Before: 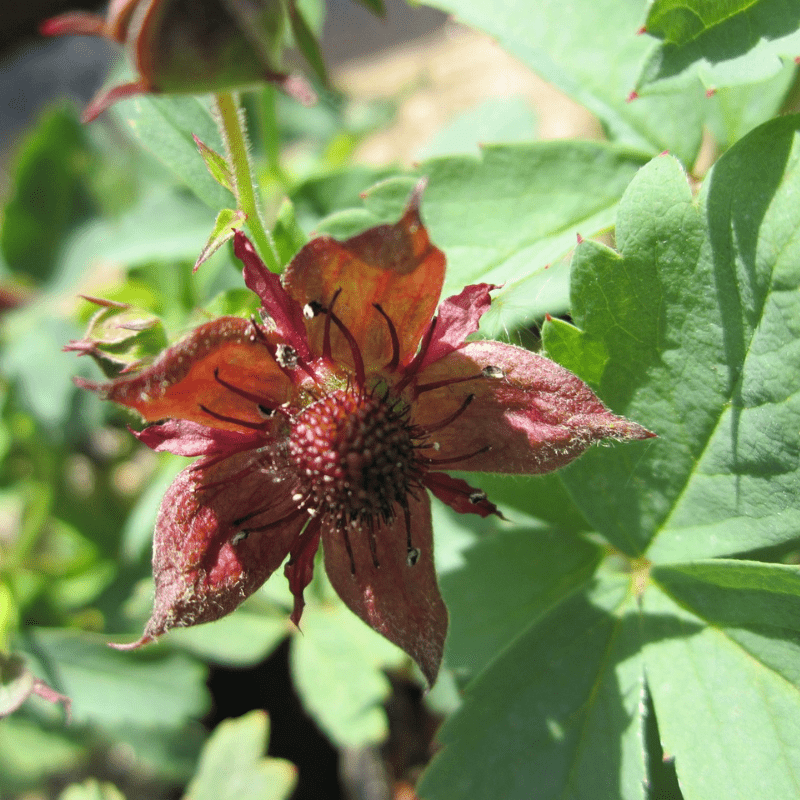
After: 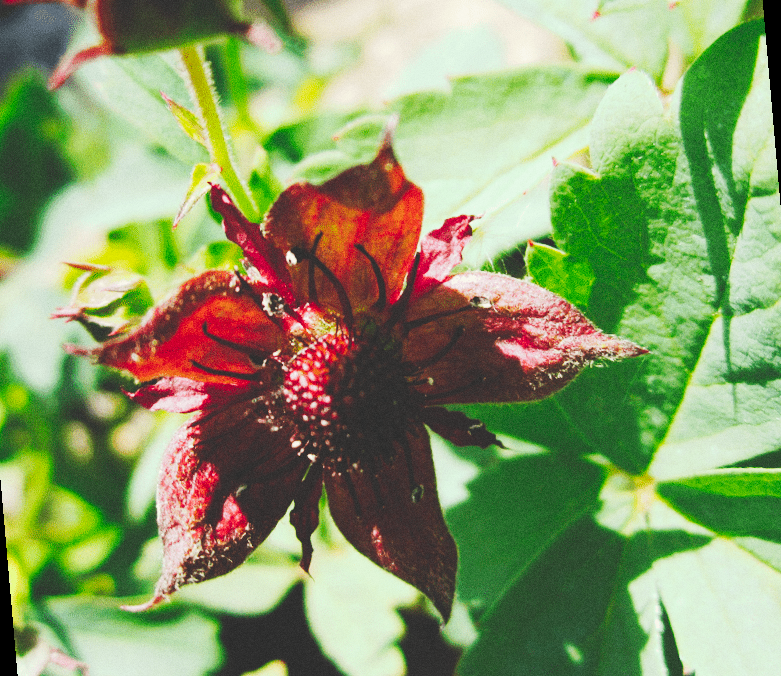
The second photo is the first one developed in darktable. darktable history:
white balance: red 0.986, blue 1.01
rotate and perspective: rotation -5°, crop left 0.05, crop right 0.952, crop top 0.11, crop bottom 0.89
tone curve: curves: ch0 [(0, 0) (0.003, 0.184) (0.011, 0.184) (0.025, 0.189) (0.044, 0.192) (0.069, 0.194) (0.1, 0.2) (0.136, 0.202) (0.177, 0.206) (0.224, 0.214) (0.277, 0.243) (0.335, 0.297) (0.399, 0.39) (0.468, 0.508) (0.543, 0.653) (0.623, 0.754) (0.709, 0.834) (0.801, 0.887) (0.898, 0.925) (1, 1)], preserve colors none
grain: on, module defaults
